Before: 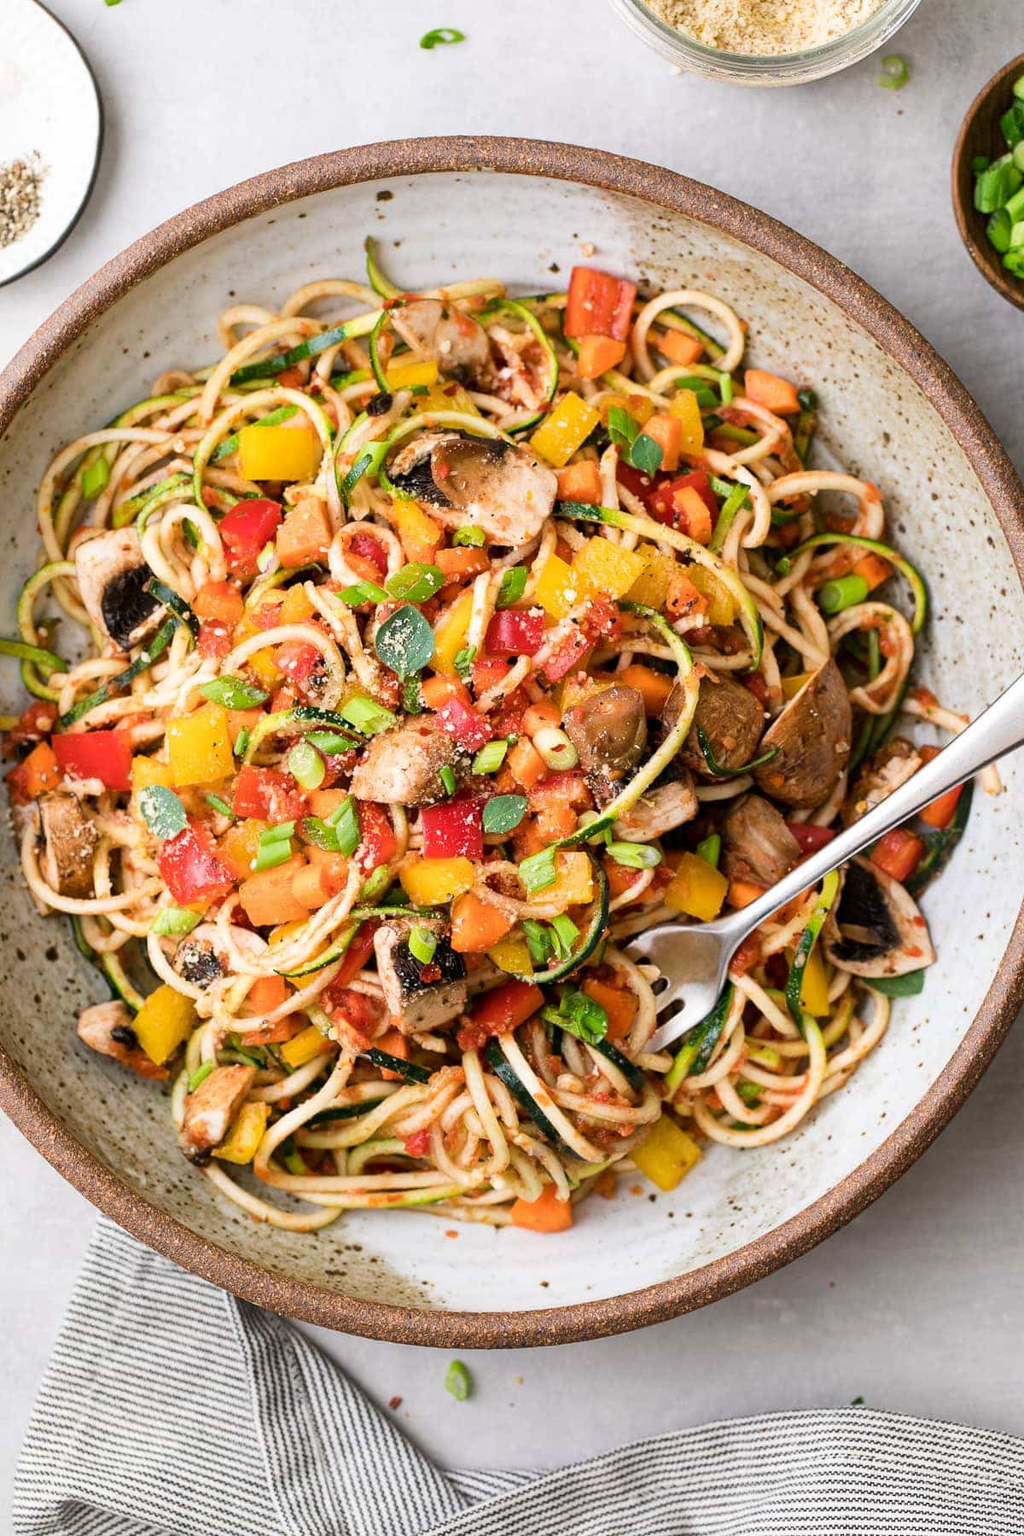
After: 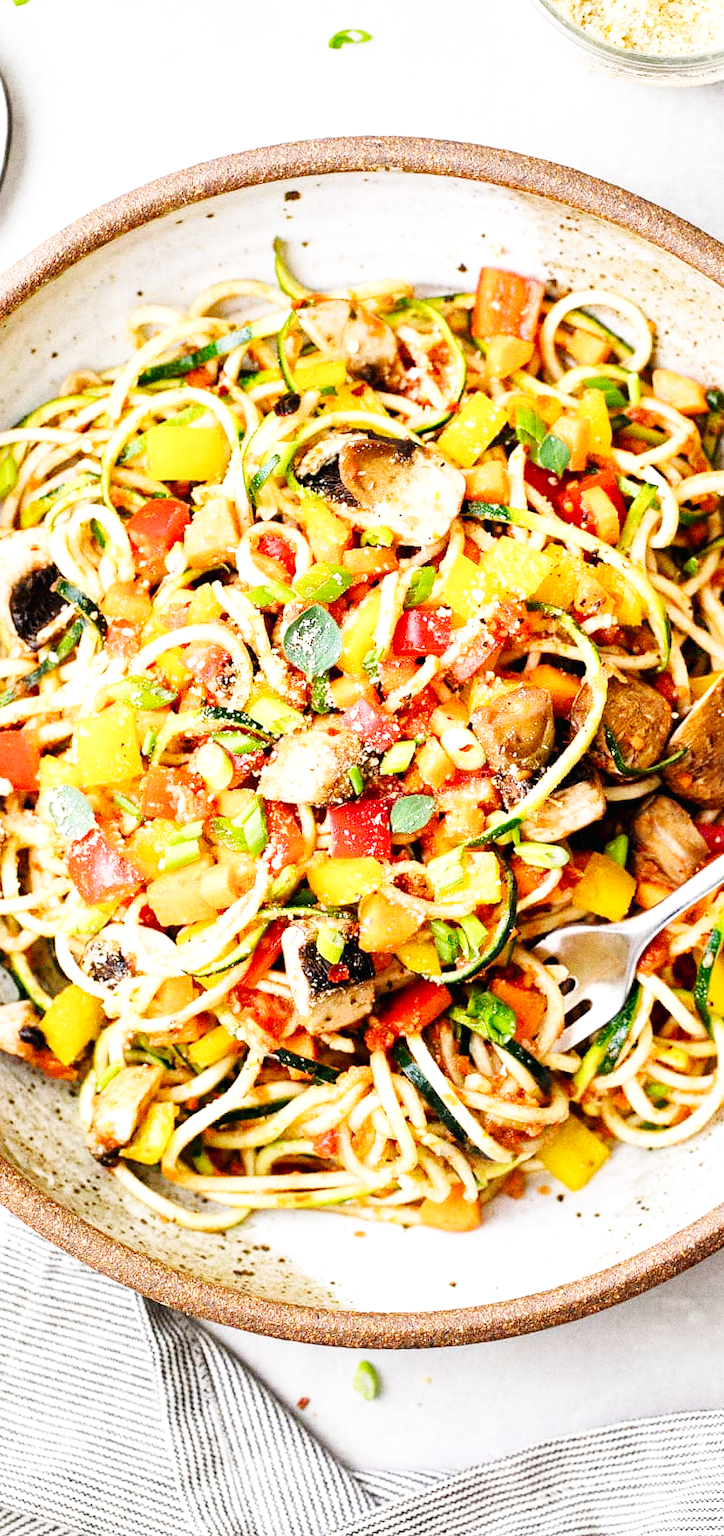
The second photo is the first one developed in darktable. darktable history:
crop and rotate: left 9.061%, right 20.142%
grain: coarseness 0.09 ISO, strength 40%
rotate and perspective: crop left 0, crop top 0
base curve: curves: ch0 [(0, 0.003) (0.001, 0.002) (0.006, 0.004) (0.02, 0.022) (0.048, 0.086) (0.094, 0.234) (0.162, 0.431) (0.258, 0.629) (0.385, 0.8) (0.548, 0.918) (0.751, 0.988) (1, 1)], preserve colors none
local contrast: mode bilateral grid, contrast 20, coarseness 50, detail 120%, midtone range 0.2
